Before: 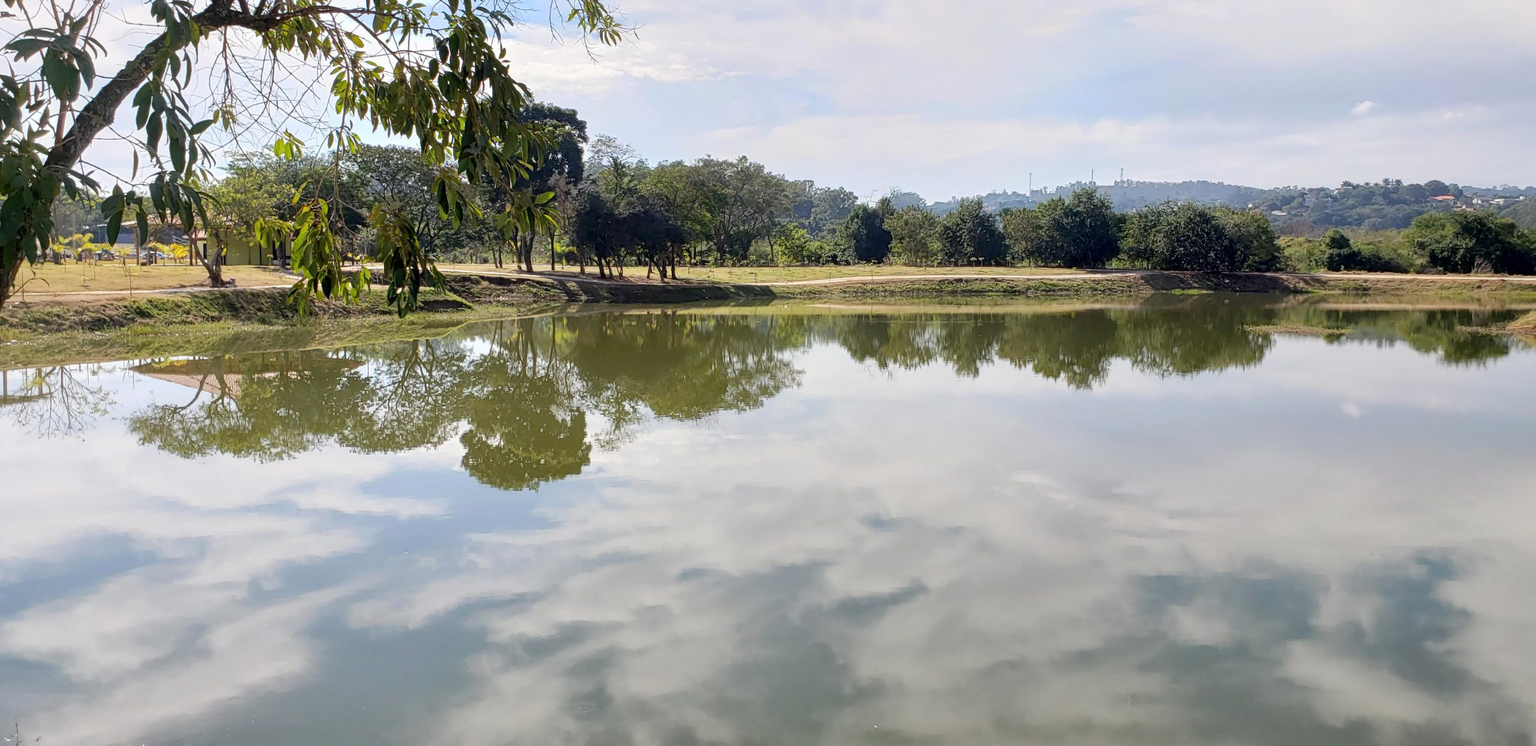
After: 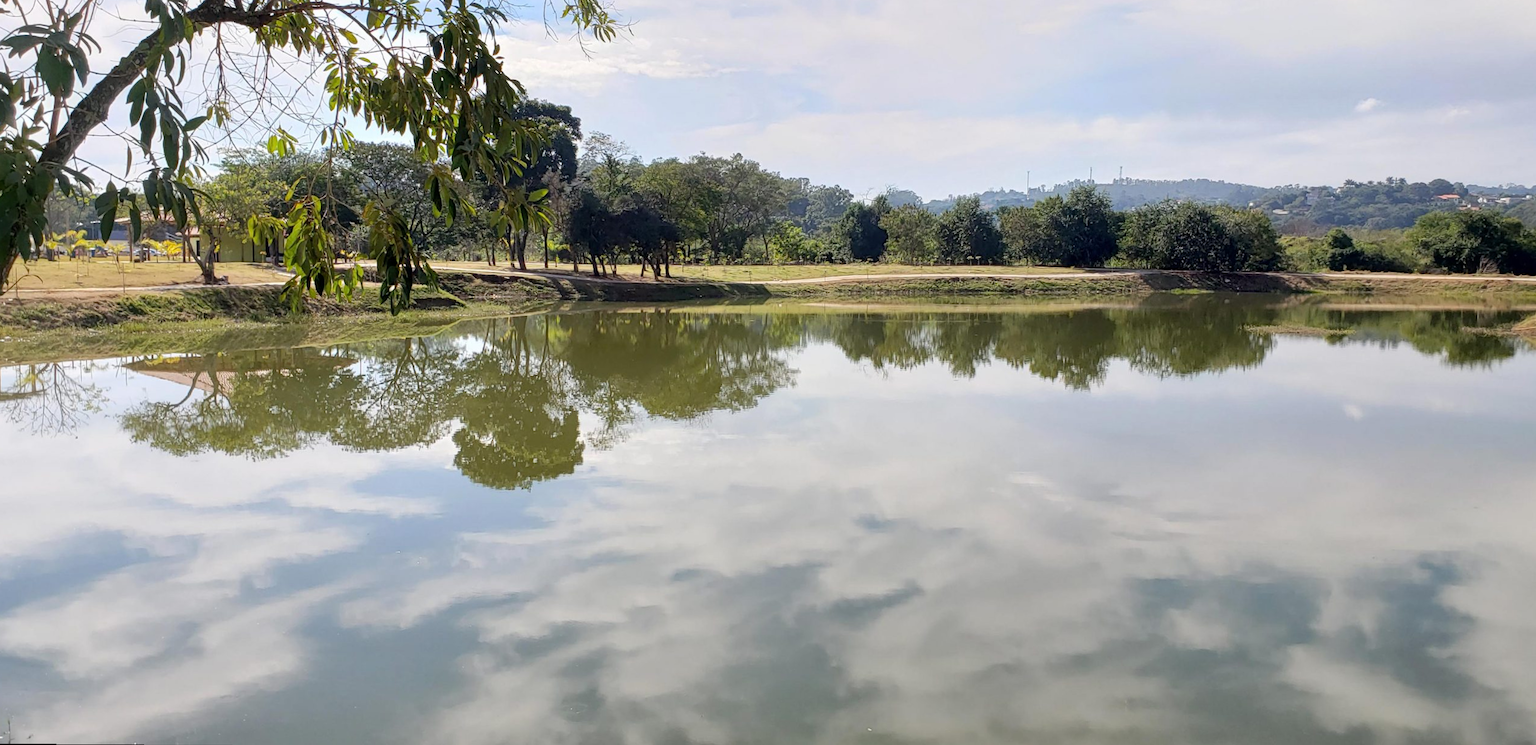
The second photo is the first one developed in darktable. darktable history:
white balance: emerald 1
rotate and perspective: rotation 0.192°, lens shift (horizontal) -0.015, crop left 0.005, crop right 0.996, crop top 0.006, crop bottom 0.99
